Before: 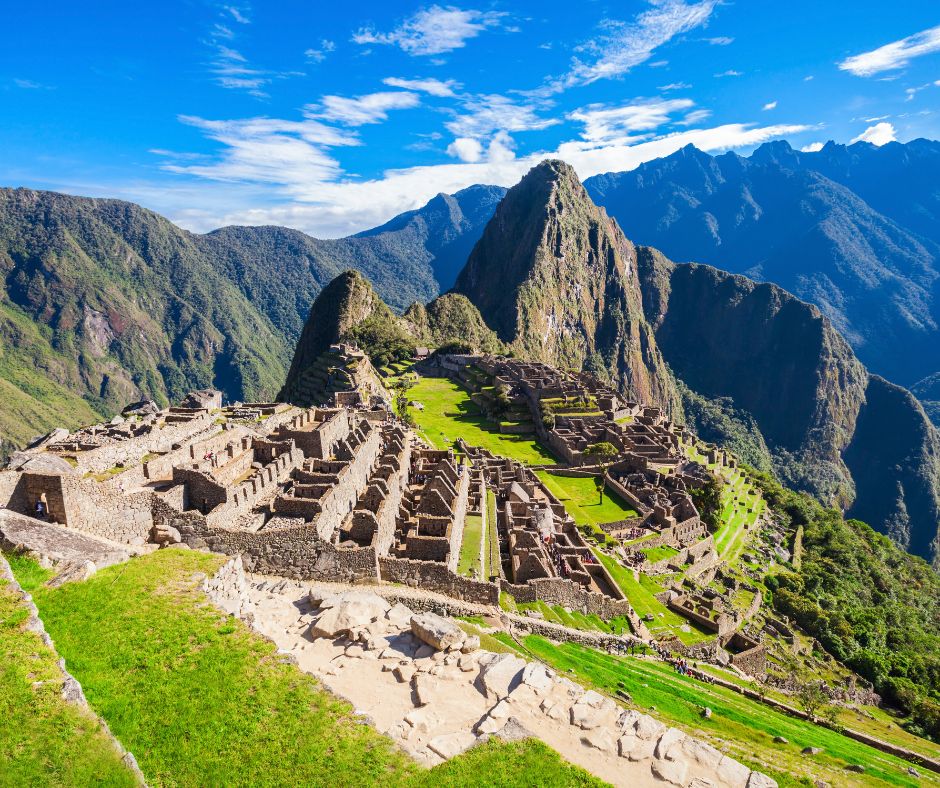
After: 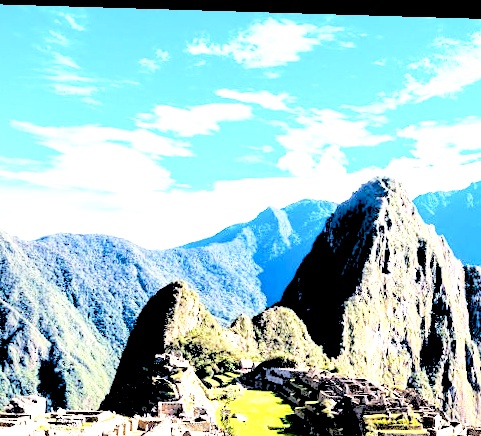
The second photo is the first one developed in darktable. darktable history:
tone equalizer: on, module defaults
crop: left 19.556%, right 30.401%, bottom 46.458%
base curve: curves: ch0 [(0, 0) (0.012, 0.01) (0.073, 0.168) (0.31, 0.711) (0.645, 0.957) (1, 1)], preserve colors none
rgb levels: levels [[0.027, 0.429, 0.996], [0, 0.5, 1], [0, 0.5, 1]]
white balance: red 0.986, blue 1.01
levels: levels [0, 0.476, 0.951]
rotate and perspective: rotation 1.72°, automatic cropping off
